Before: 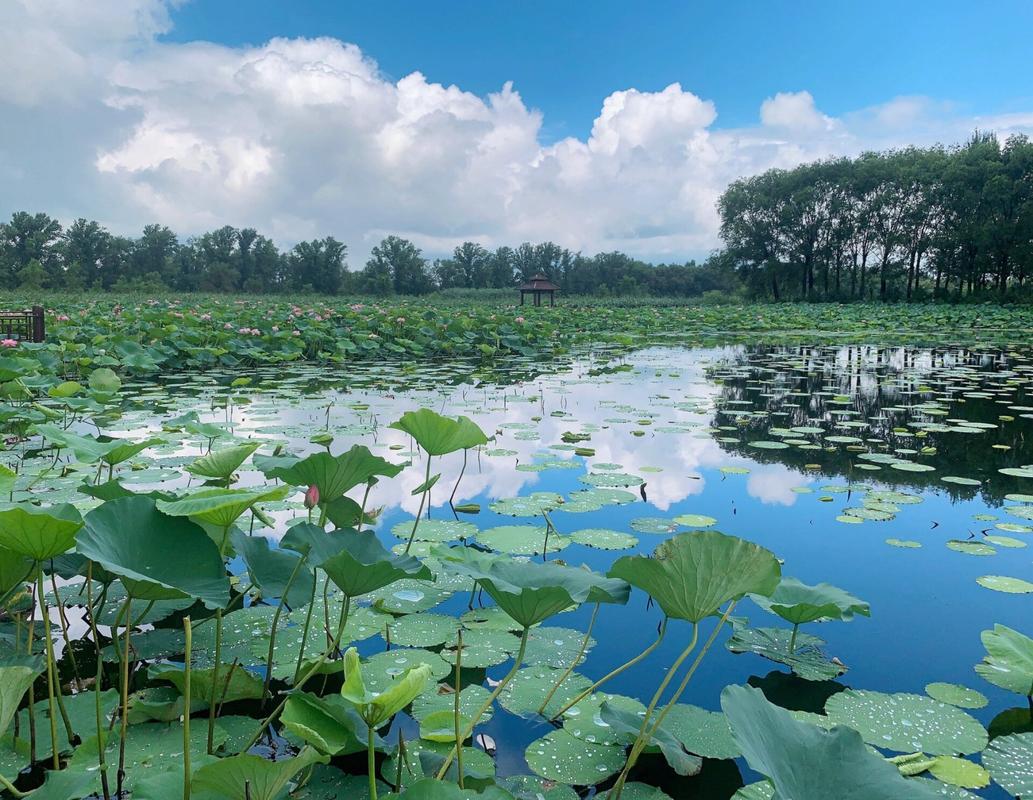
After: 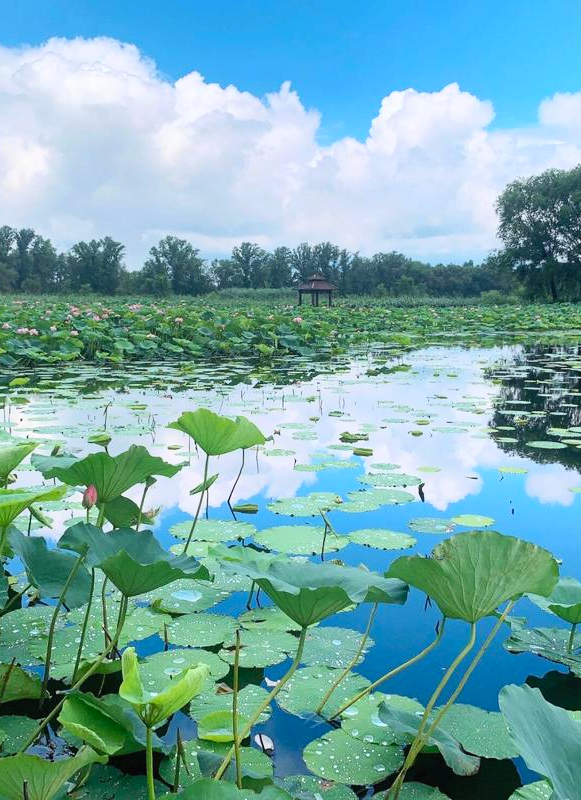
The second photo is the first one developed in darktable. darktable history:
contrast brightness saturation: contrast 0.203, brightness 0.163, saturation 0.22
crop: left 21.516%, right 22.211%
